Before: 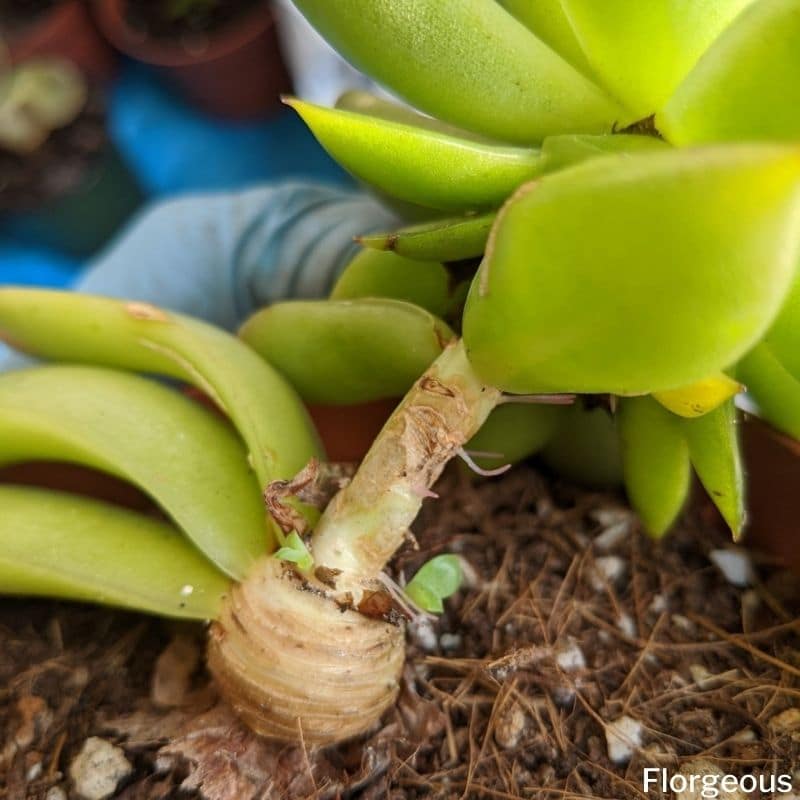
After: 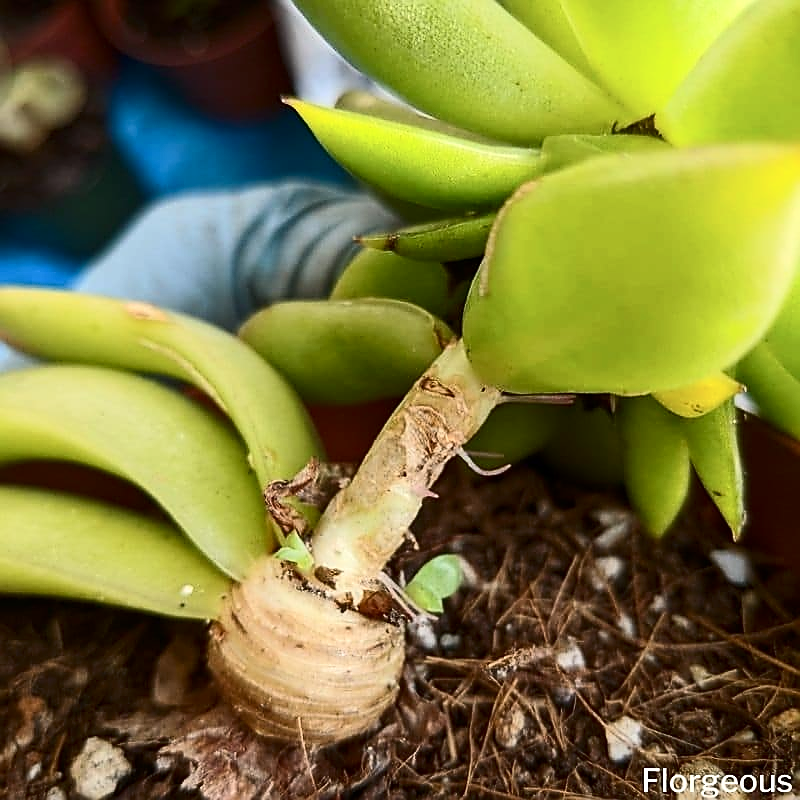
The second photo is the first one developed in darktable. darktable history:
sharpen: radius 1.4, amount 1.25, threshold 0.7
contrast brightness saturation: contrast 0.28
